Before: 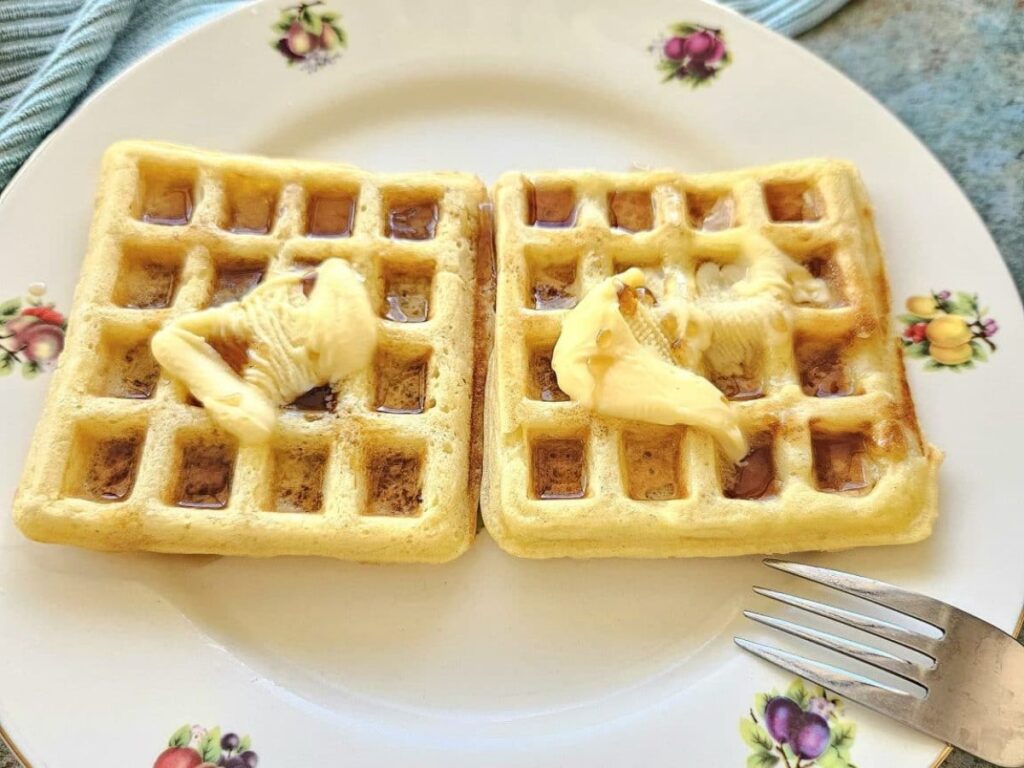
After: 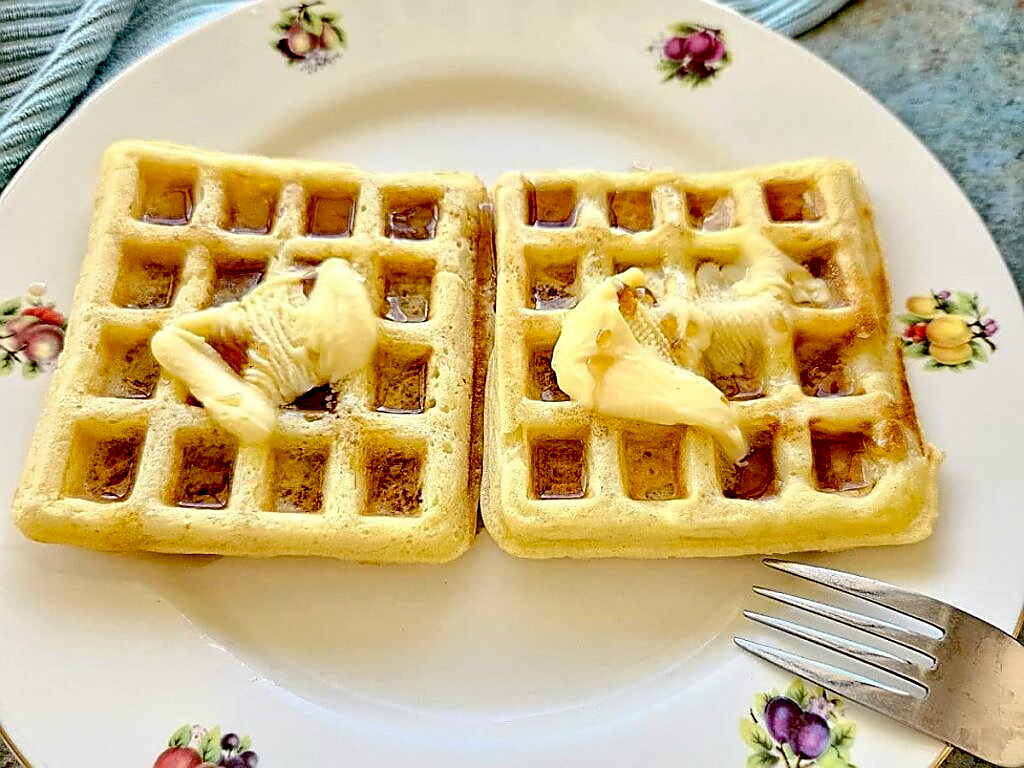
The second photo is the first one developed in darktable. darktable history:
exposure: black level correction 0.046, exposure 0.012 EV, compensate highlight preservation false
sharpen: radius 1.382, amount 1.253, threshold 0.63
